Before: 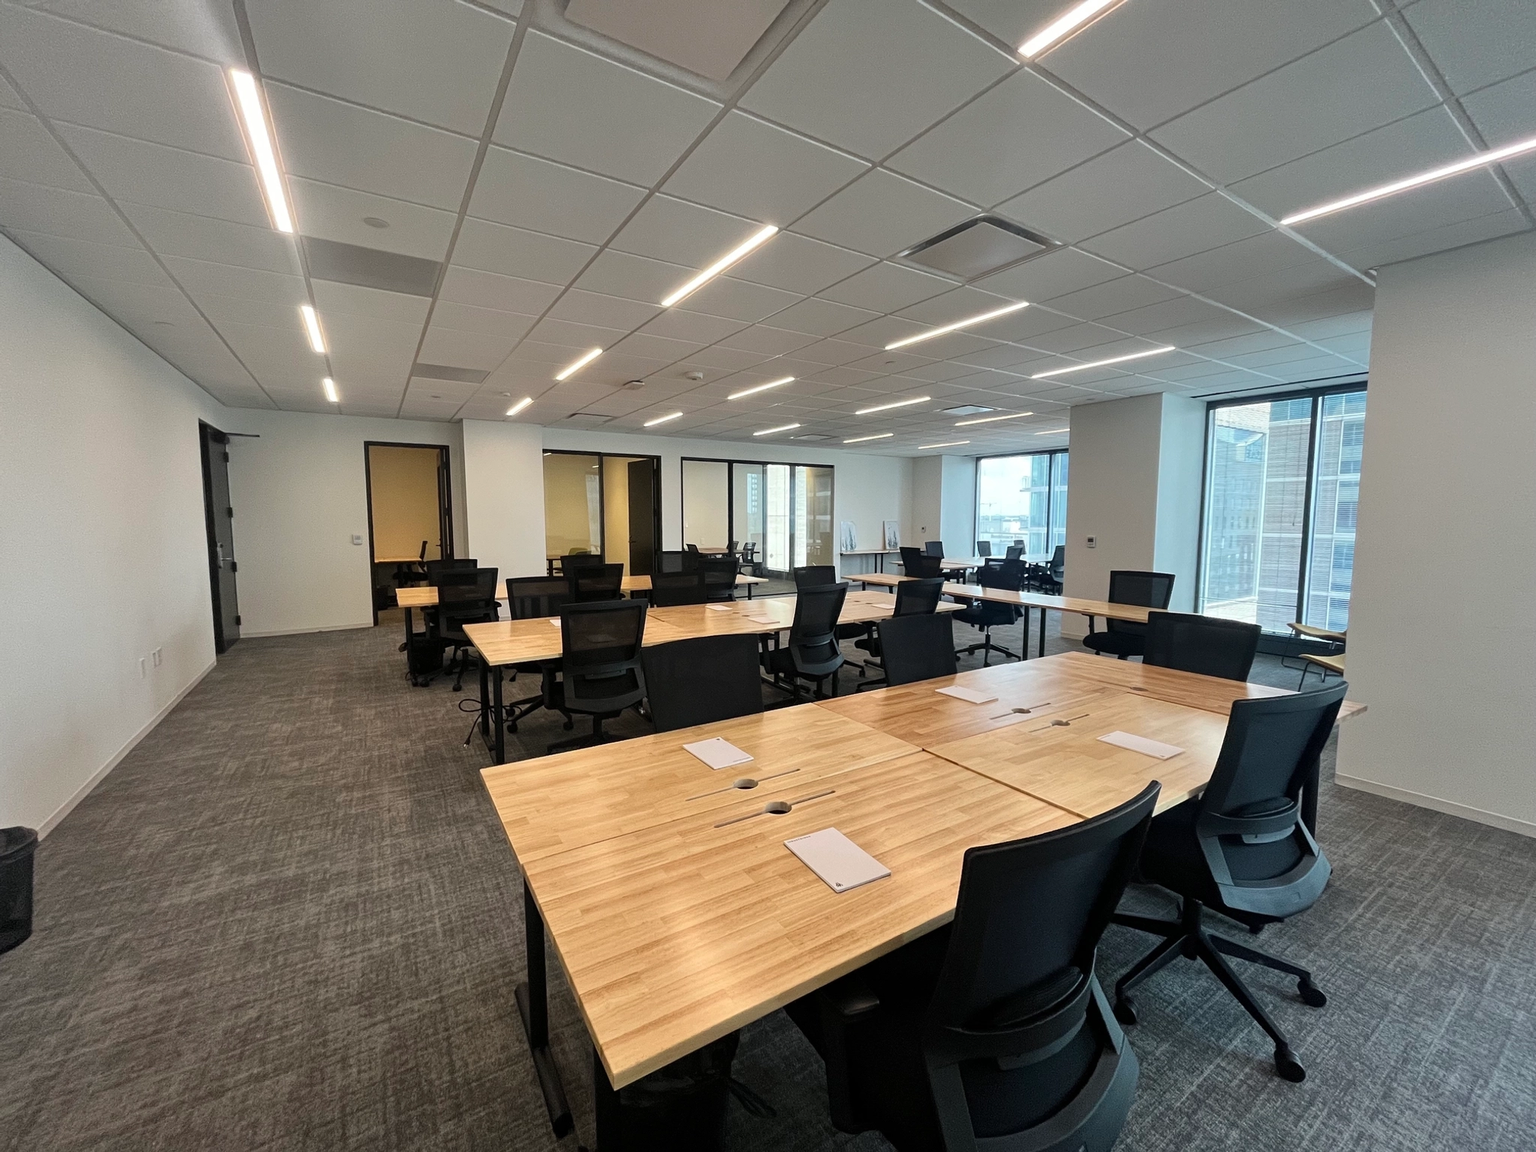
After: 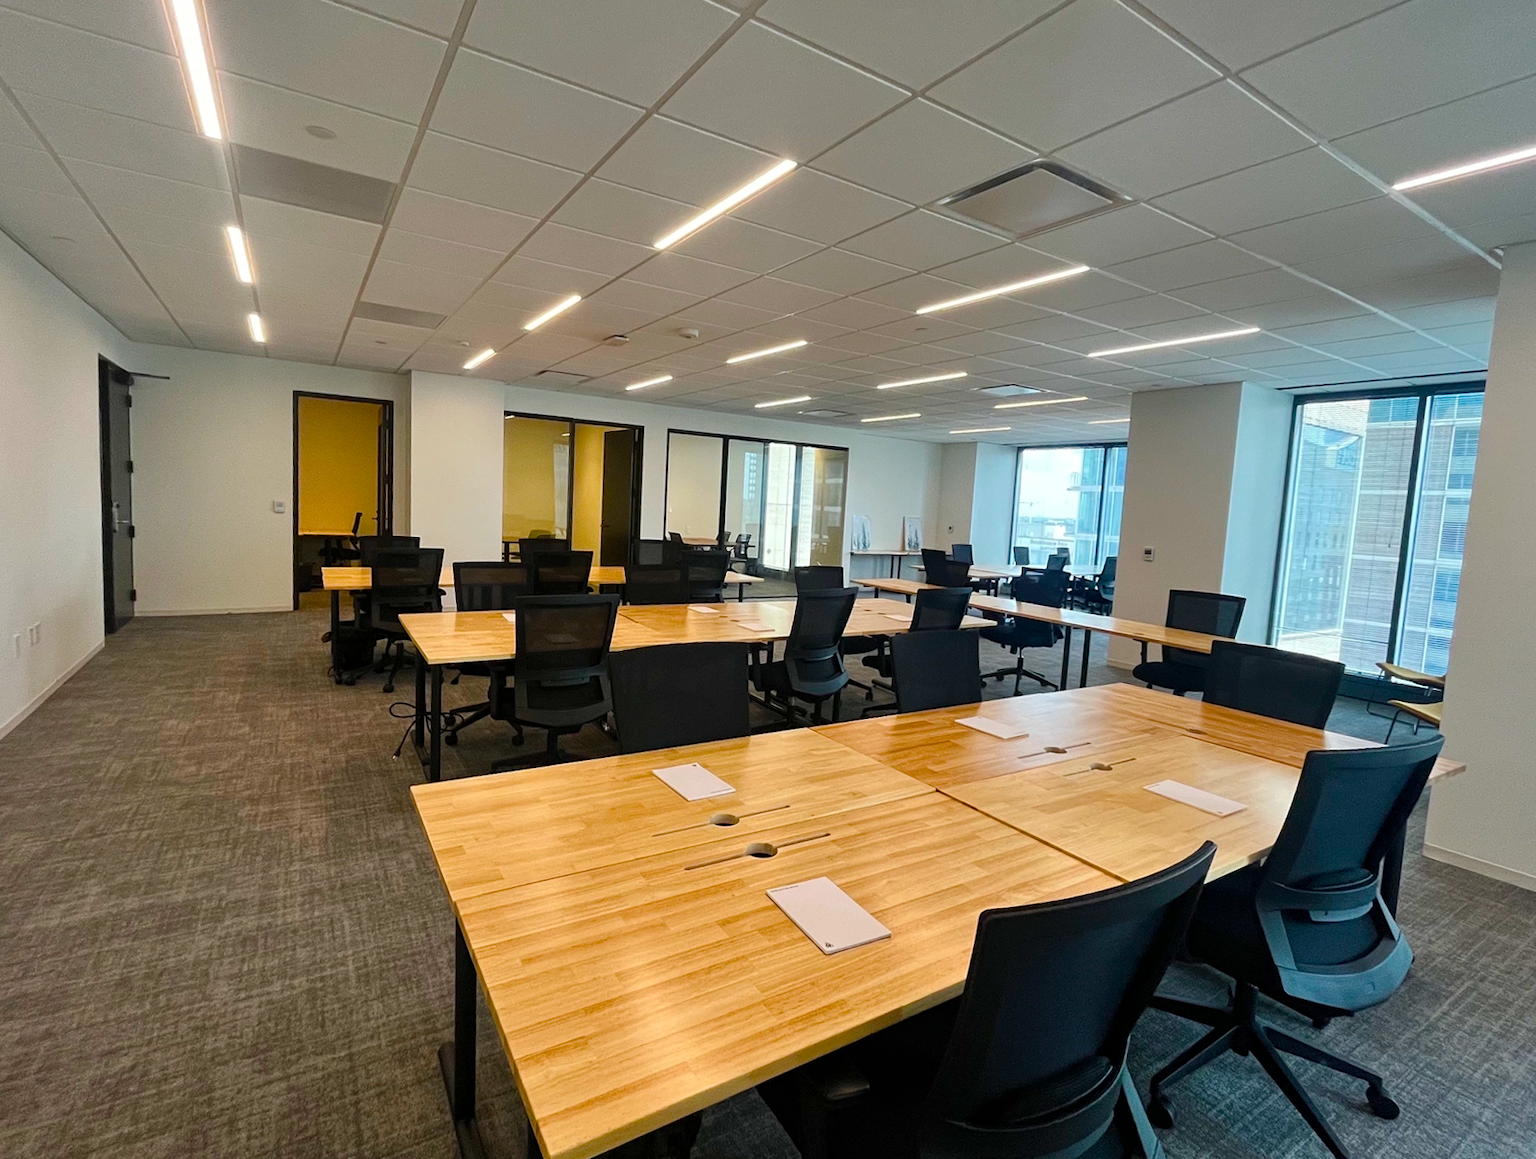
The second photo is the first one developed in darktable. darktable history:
color balance rgb: perceptual saturation grading › global saturation 38.993%, perceptual saturation grading › highlights -24.803%, perceptual saturation grading › mid-tones 34.951%, perceptual saturation grading › shadows 34.586%, global vibrance 20%
crop and rotate: angle -2.94°, left 5.336%, top 5.168%, right 4.699%, bottom 4.283%
